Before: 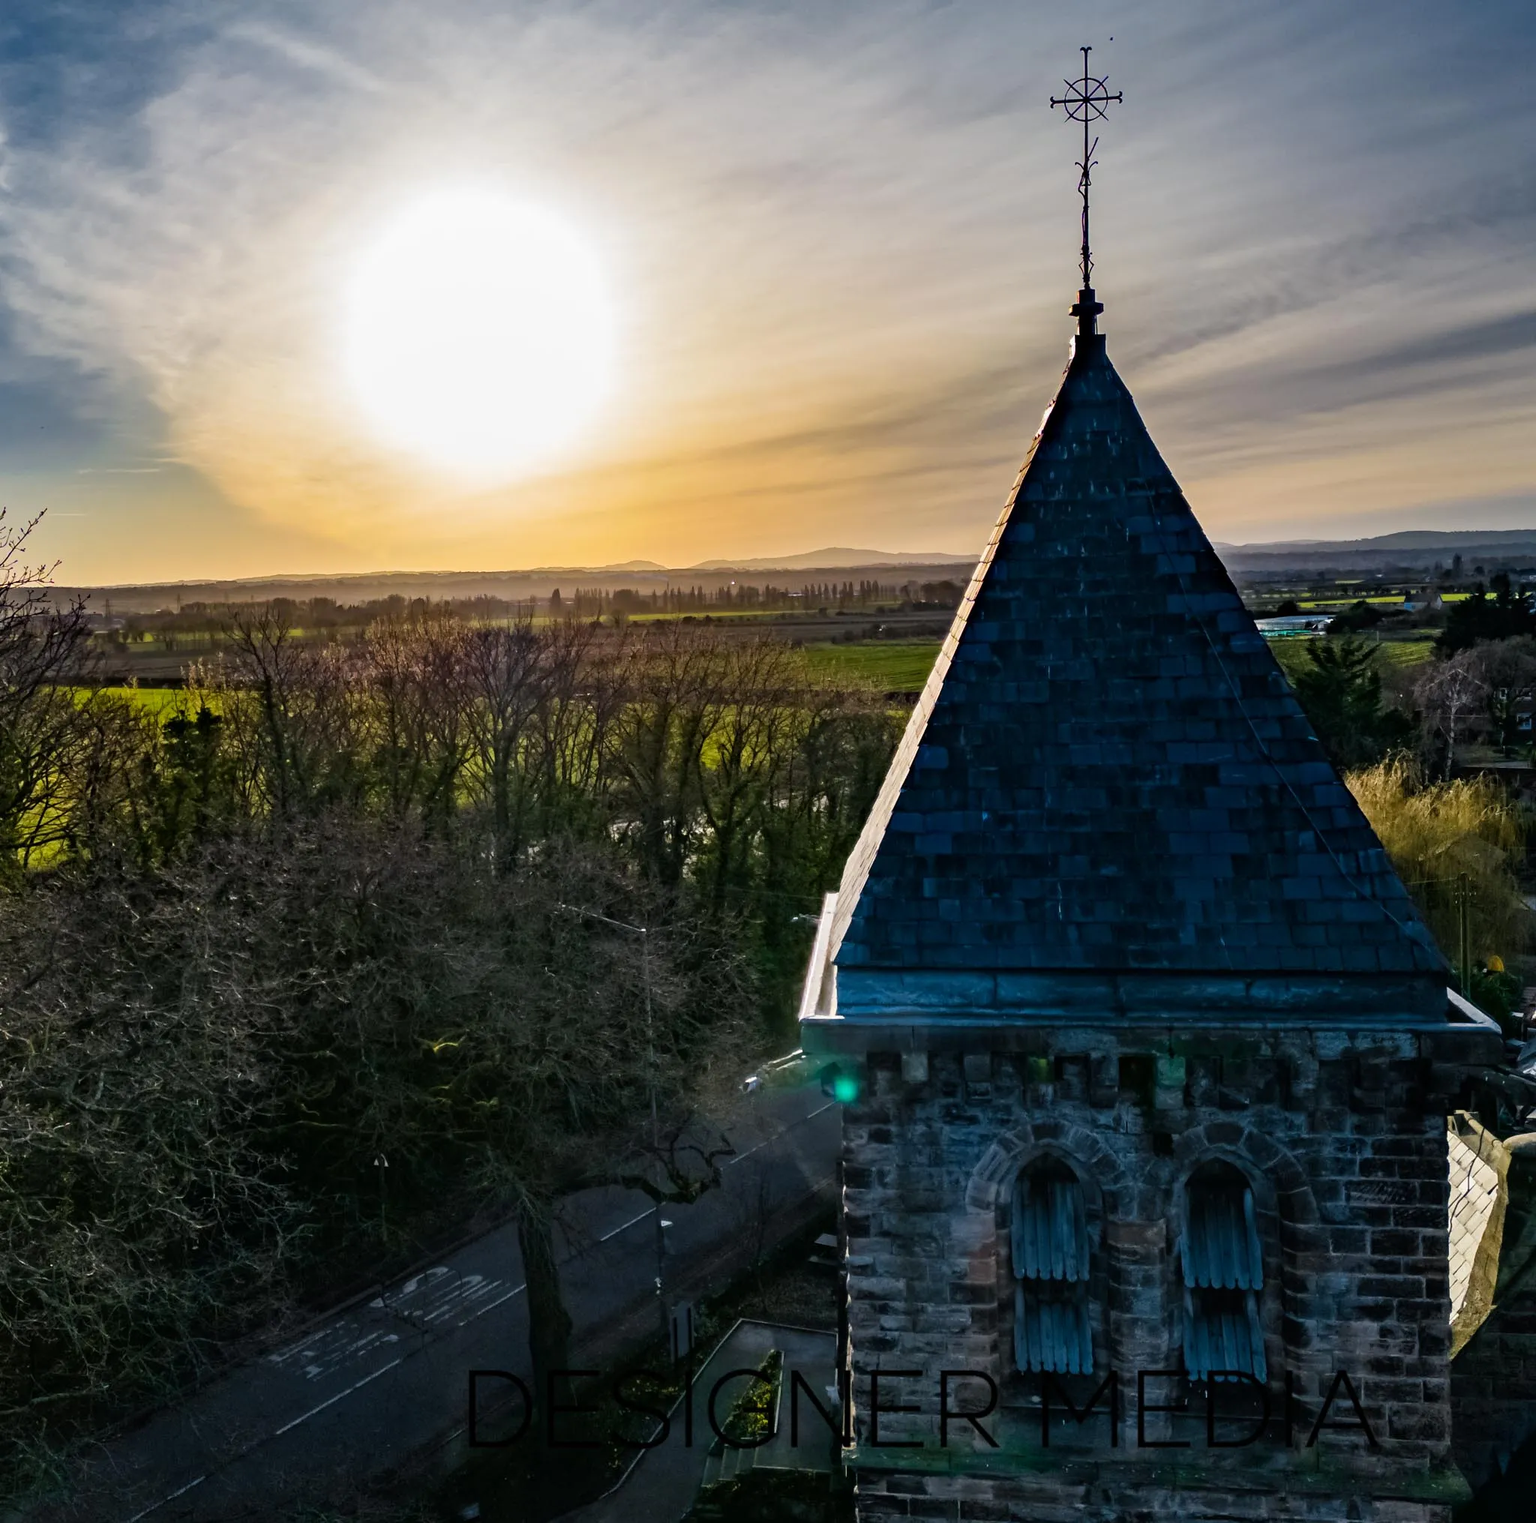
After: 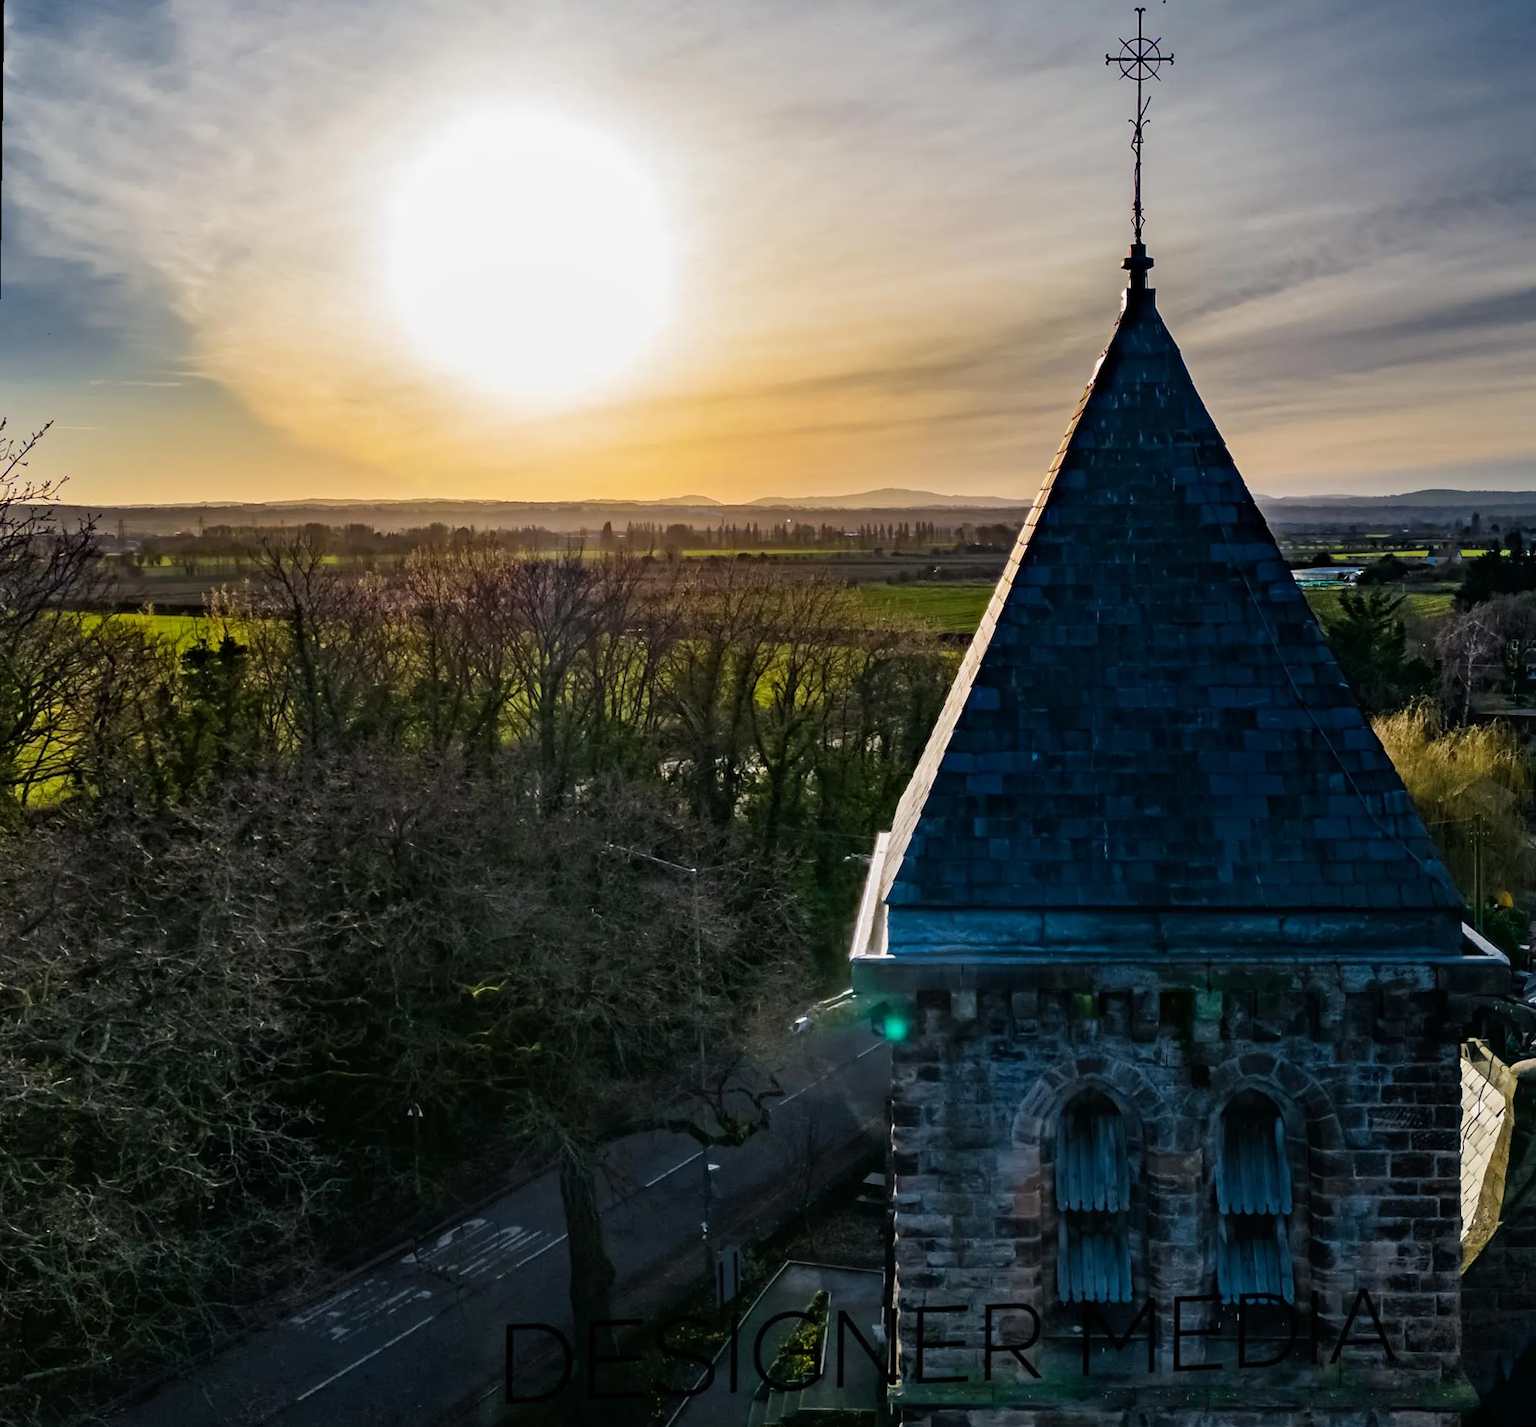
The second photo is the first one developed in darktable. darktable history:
rotate and perspective: rotation 0.679°, lens shift (horizontal) 0.136, crop left 0.009, crop right 0.991, crop top 0.078, crop bottom 0.95
exposure: exposure -0.041 EV, compensate highlight preservation false
